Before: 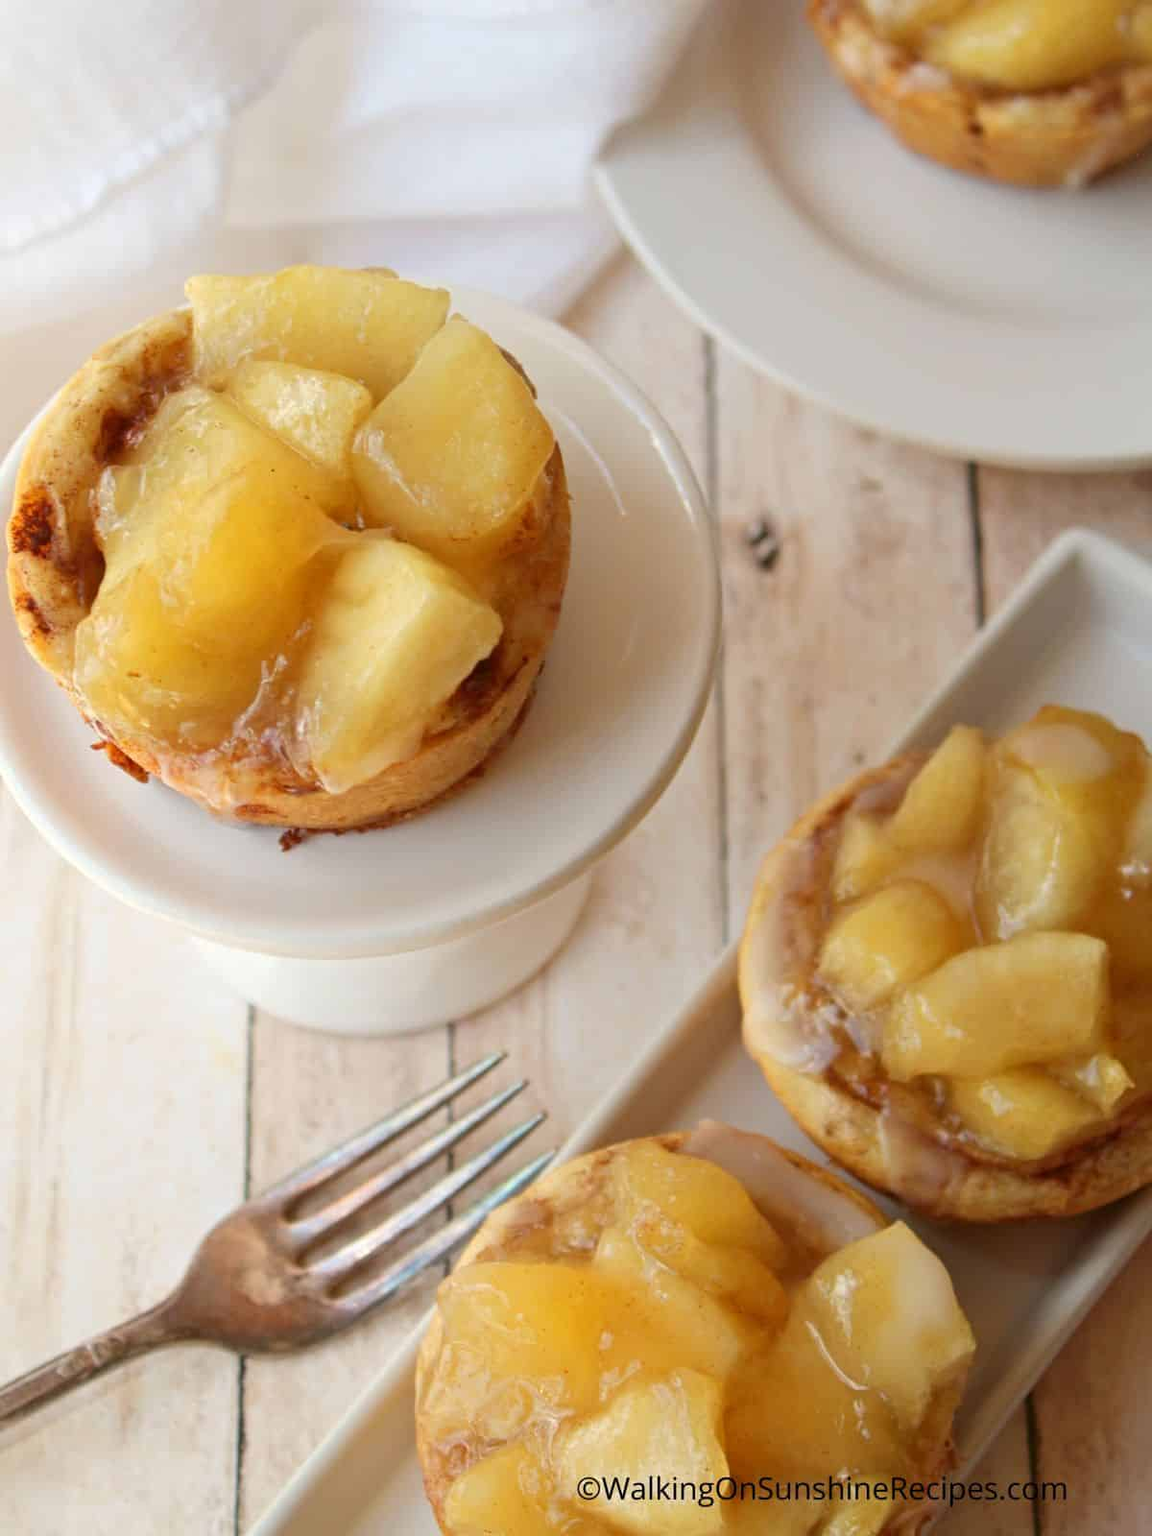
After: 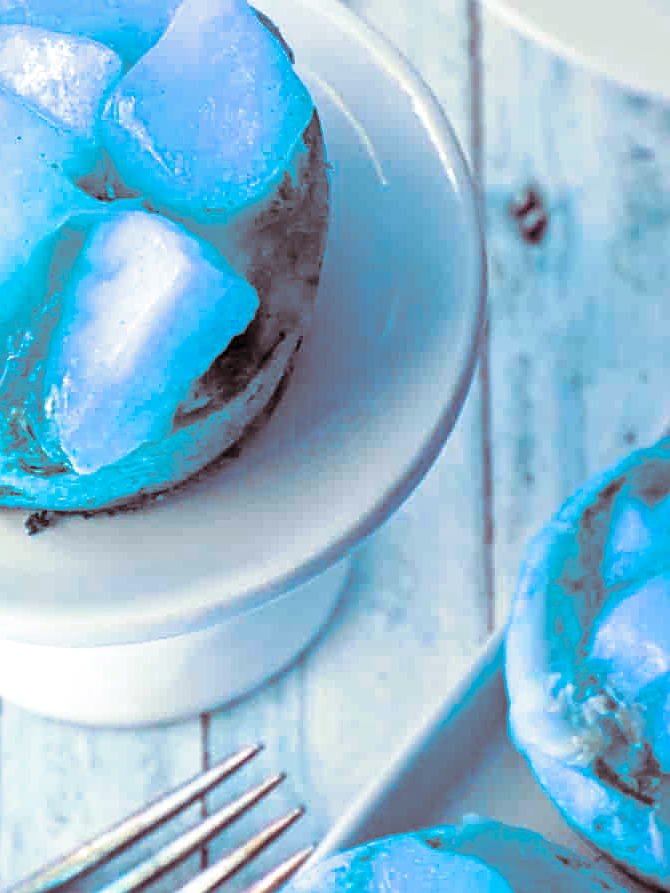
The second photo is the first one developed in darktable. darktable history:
local contrast: on, module defaults
split-toning: on, module defaults
shadows and highlights: radius 125.46, shadows 21.19, highlights -21.19, low approximation 0.01
filmic rgb: black relative exposure -9.08 EV, white relative exposure 2.3 EV, hardness 7.49
sharpen: on, module defaults
crop and rotate: left 22.13%, top 22.054%, right 22.026%, bottom 22.102%
exposure: black level correction 0.001, compensate highlight preservation false
color balance rgb: hue shift 180°, global vibrance 50%, contrast 0.32%
